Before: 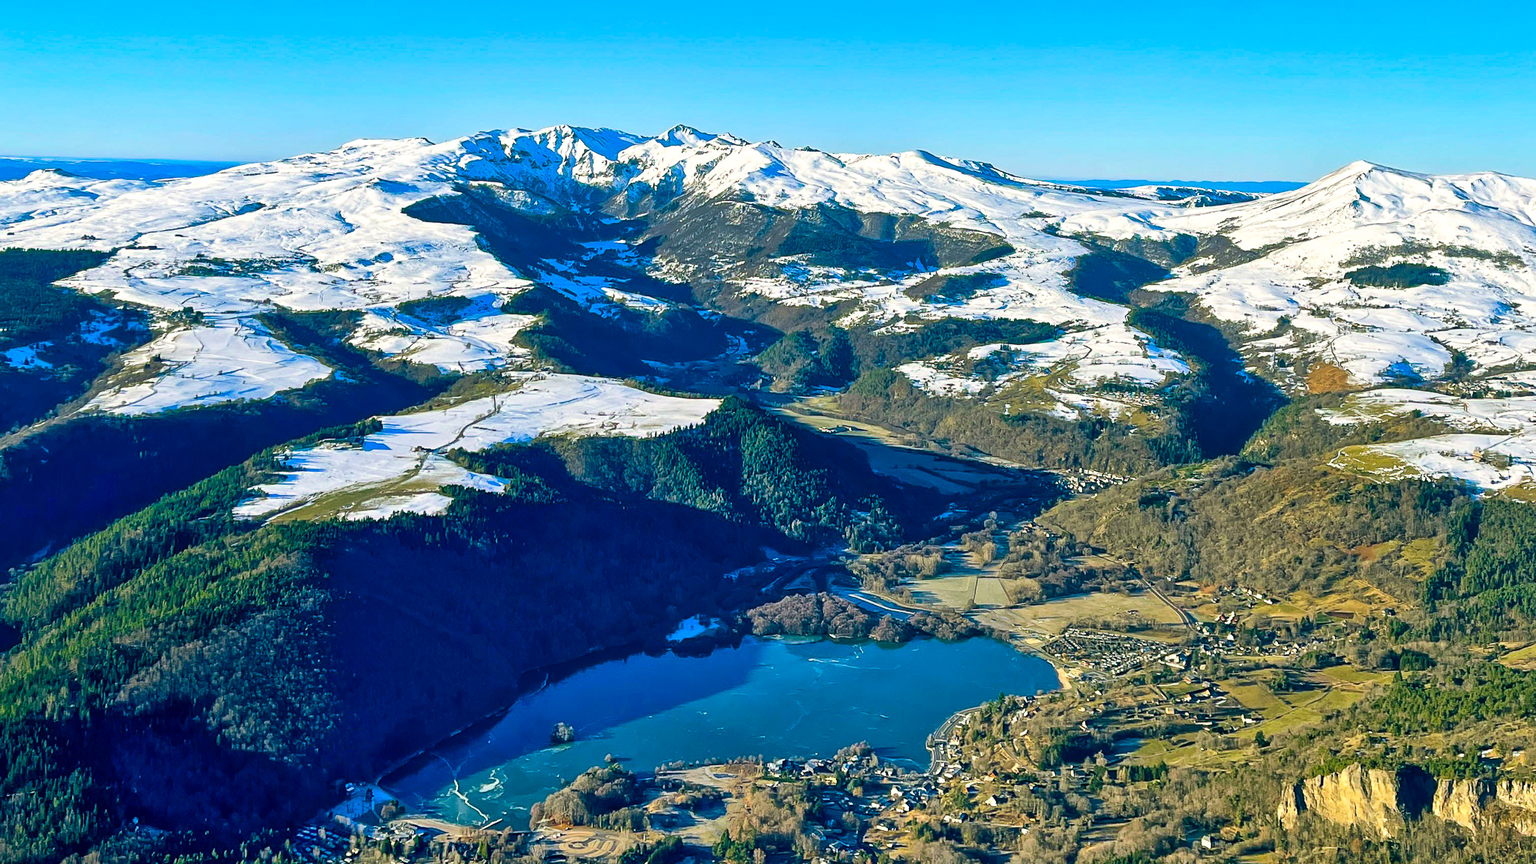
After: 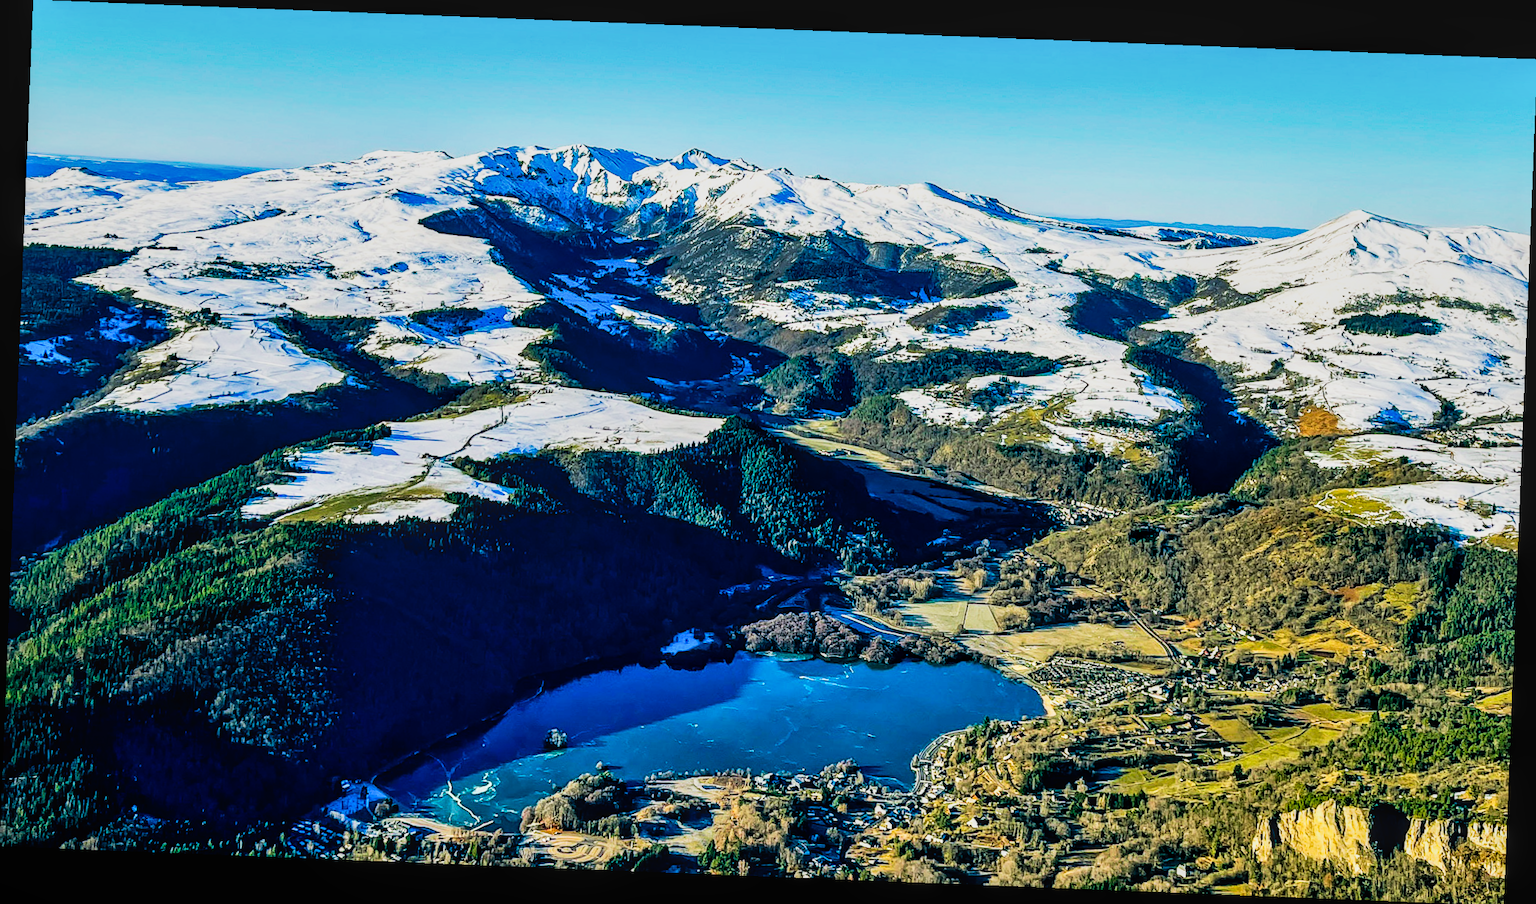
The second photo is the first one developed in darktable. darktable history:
tone curve: curves: ch0 [(0, 0) (0.003, 0.008) (0.011, 0.008) (0.025, 0.011) (0.044, 0.017) (0.069, 0.026) (0.1, 0.039) (0.136, 0.054) (0.177, 0.093) (0.224, 0.15) (0.277, 0.21) (0.335, 0.285) (0.399, 0.366) (0.468, 0.462) (0.543, 0.564) (0.623, 0.679) (0.709, 0.79) (0.801, 0.883) (0.898, 0.95) (1, 1)], preserve colors none
local contrast: on, module defaults
filmic rgb: black relative exposure -5 EV, hardness 2.88, contrast 1.2, highlights saturation mix -30%
rotate and perspective: rotation 2.27°, automatic cropping off
